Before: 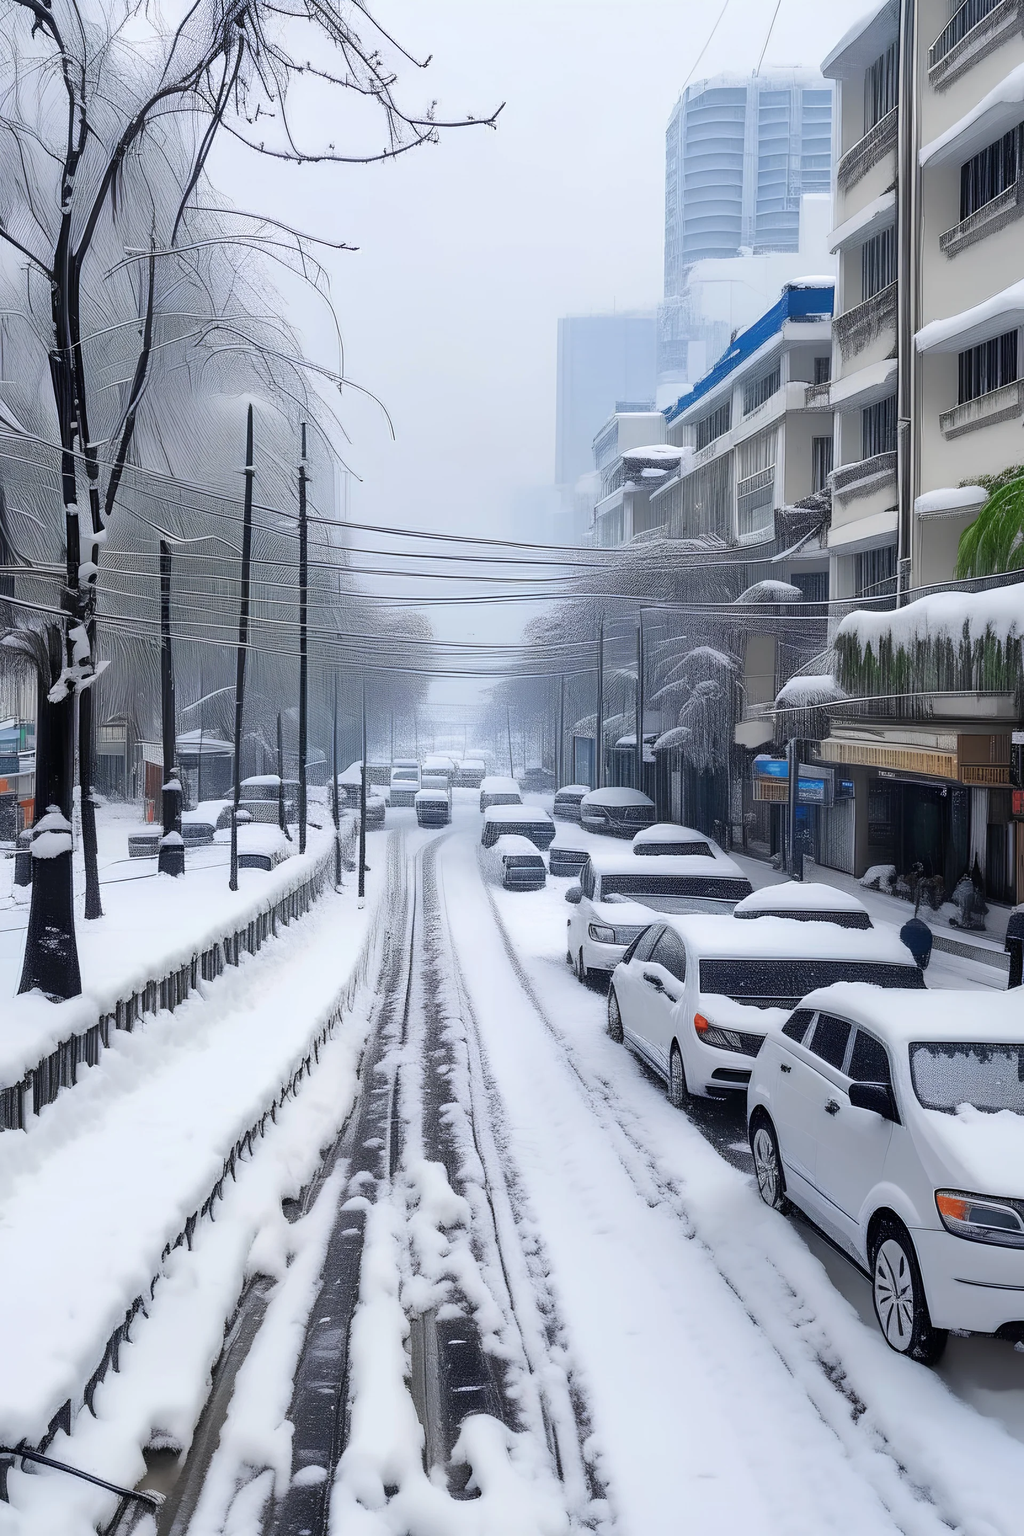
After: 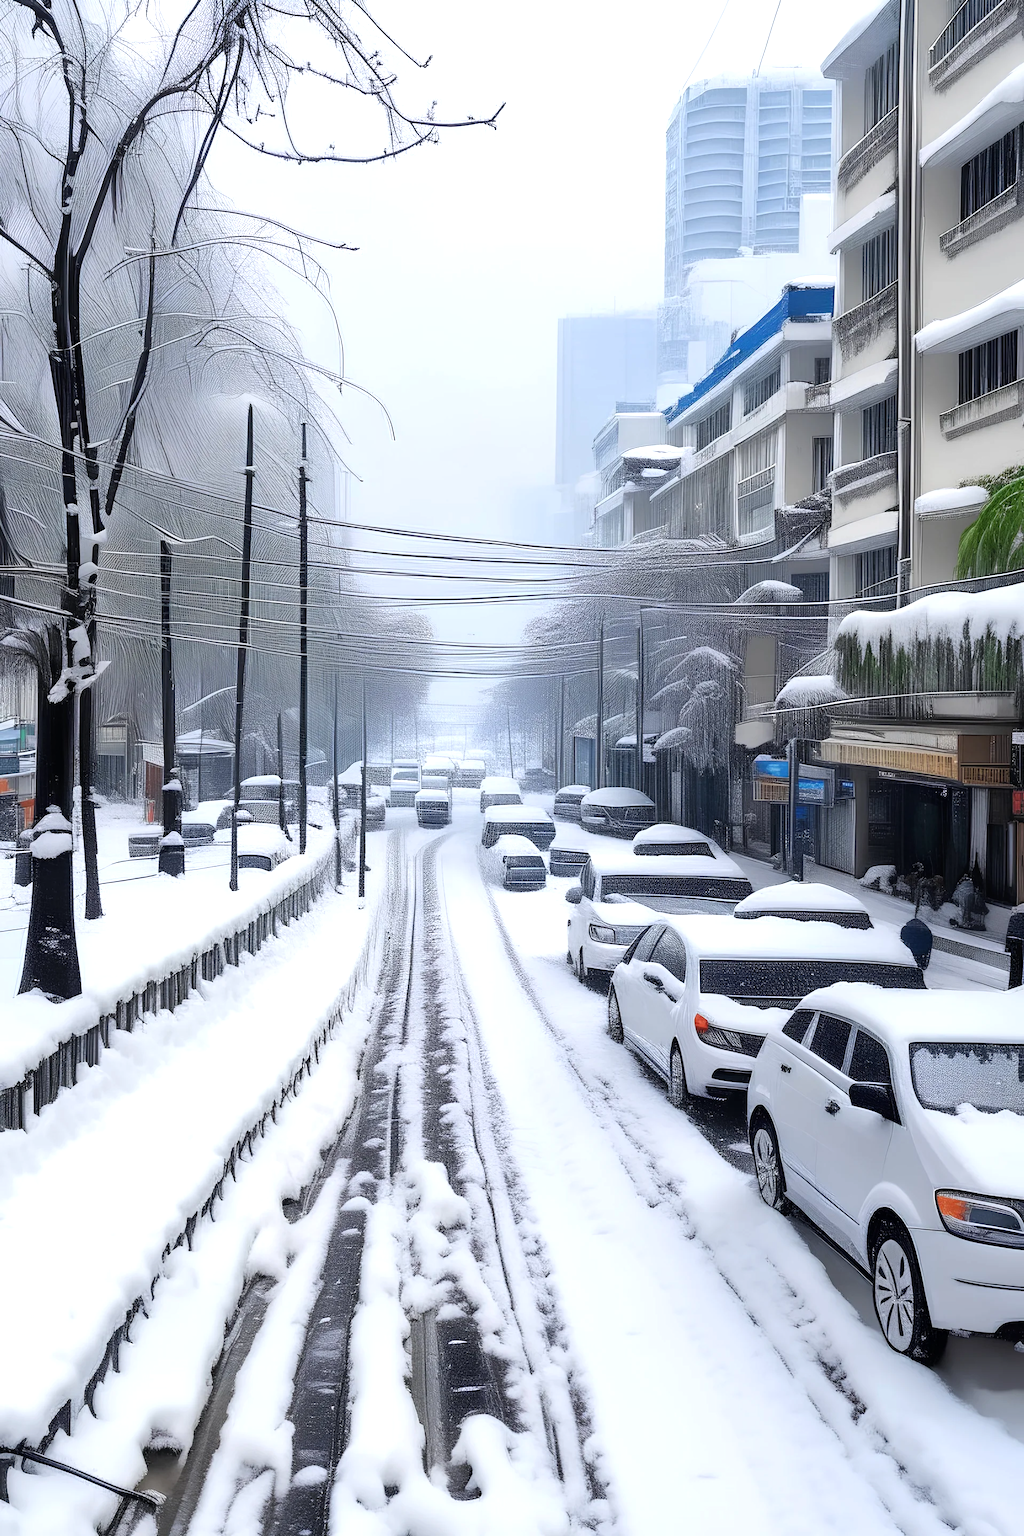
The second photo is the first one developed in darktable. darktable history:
tone equalizer: -8 EV -0.421 EV, -7 EV -0.385 EV, -6 EV -0.3 EV, -5 EV -0.25 EV, -3 EV 0.216 EV, -2 EV 0.309 EV, -1 EV 0.39 EV, +0 EV 0.407 EV
